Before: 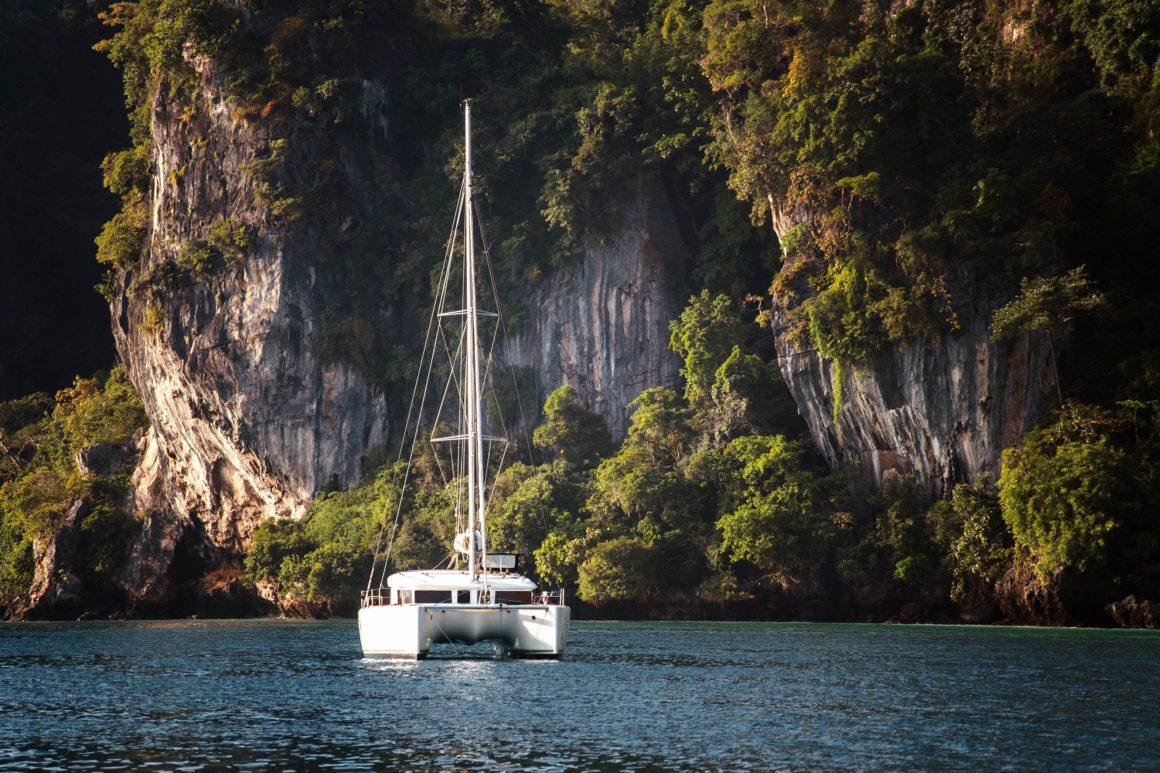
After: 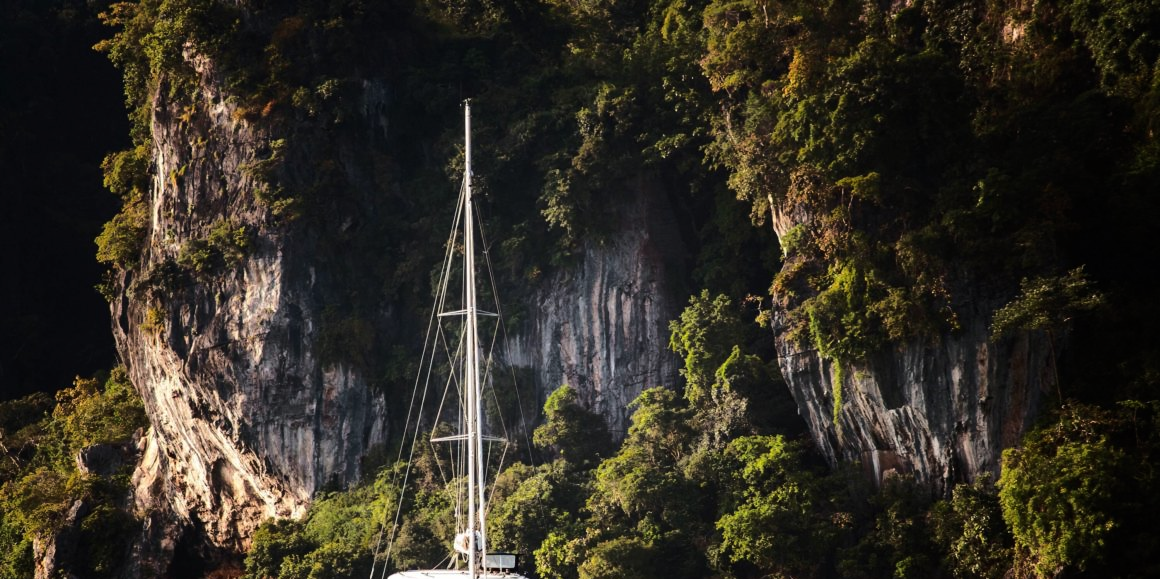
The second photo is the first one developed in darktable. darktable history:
base curve: curves: ch0 [(0, 0) (0.073, 0.04) (0.157, 0.139) (0.492, 0.492) (0.758, 0.758) (1, 1)]
crop: bottom 24.99%
